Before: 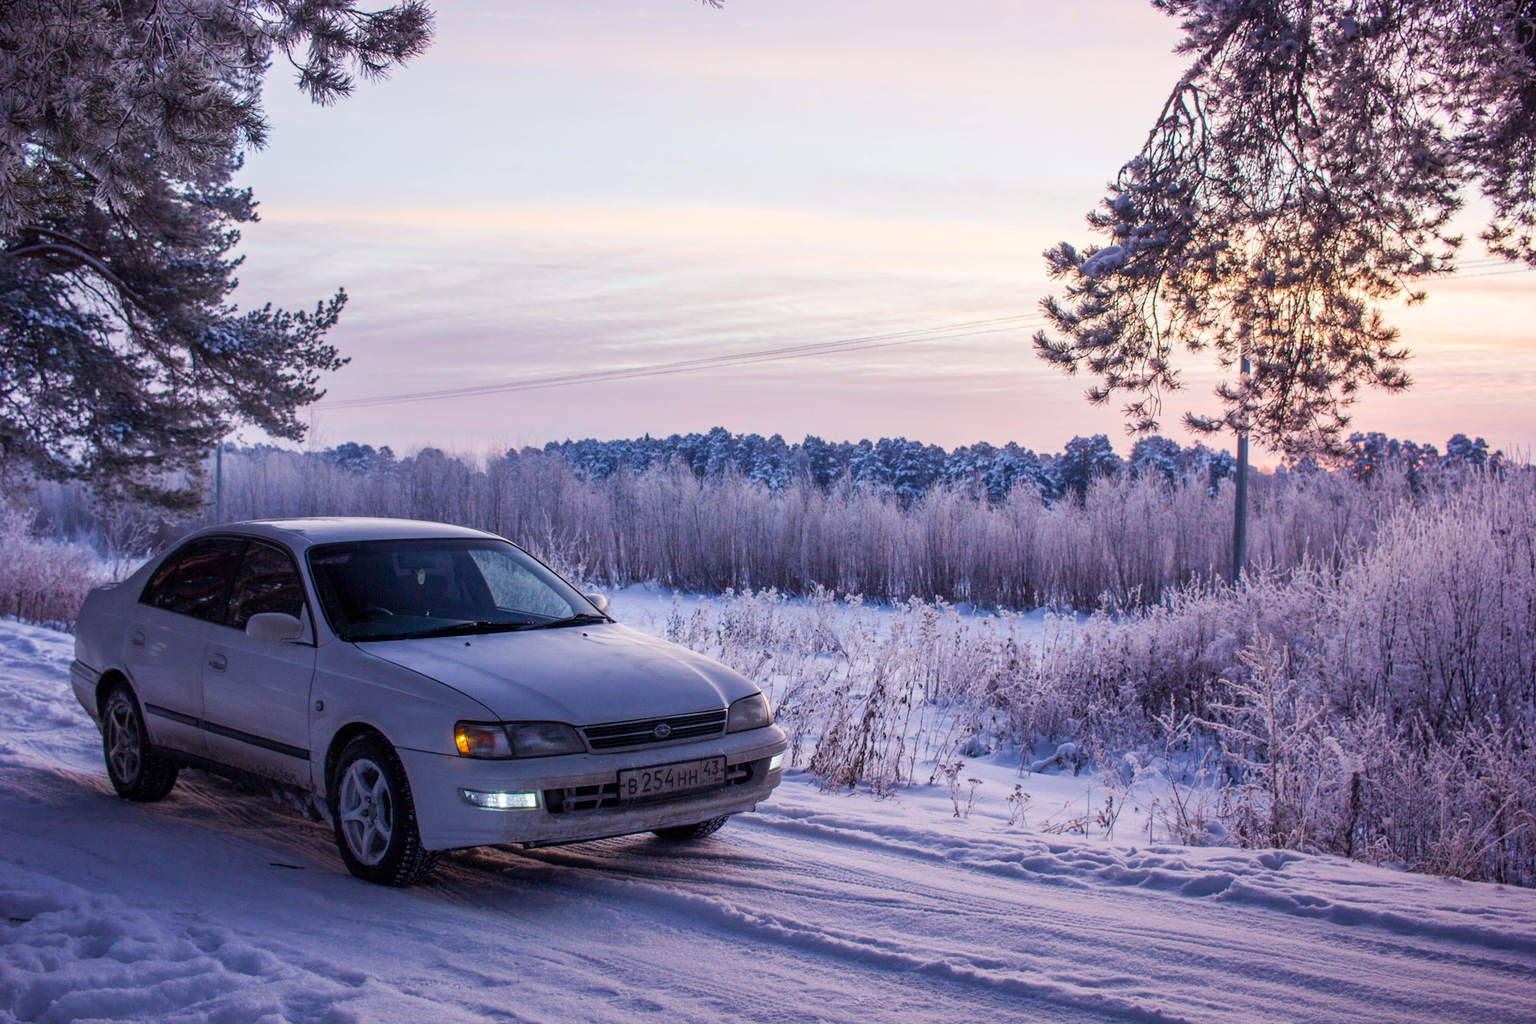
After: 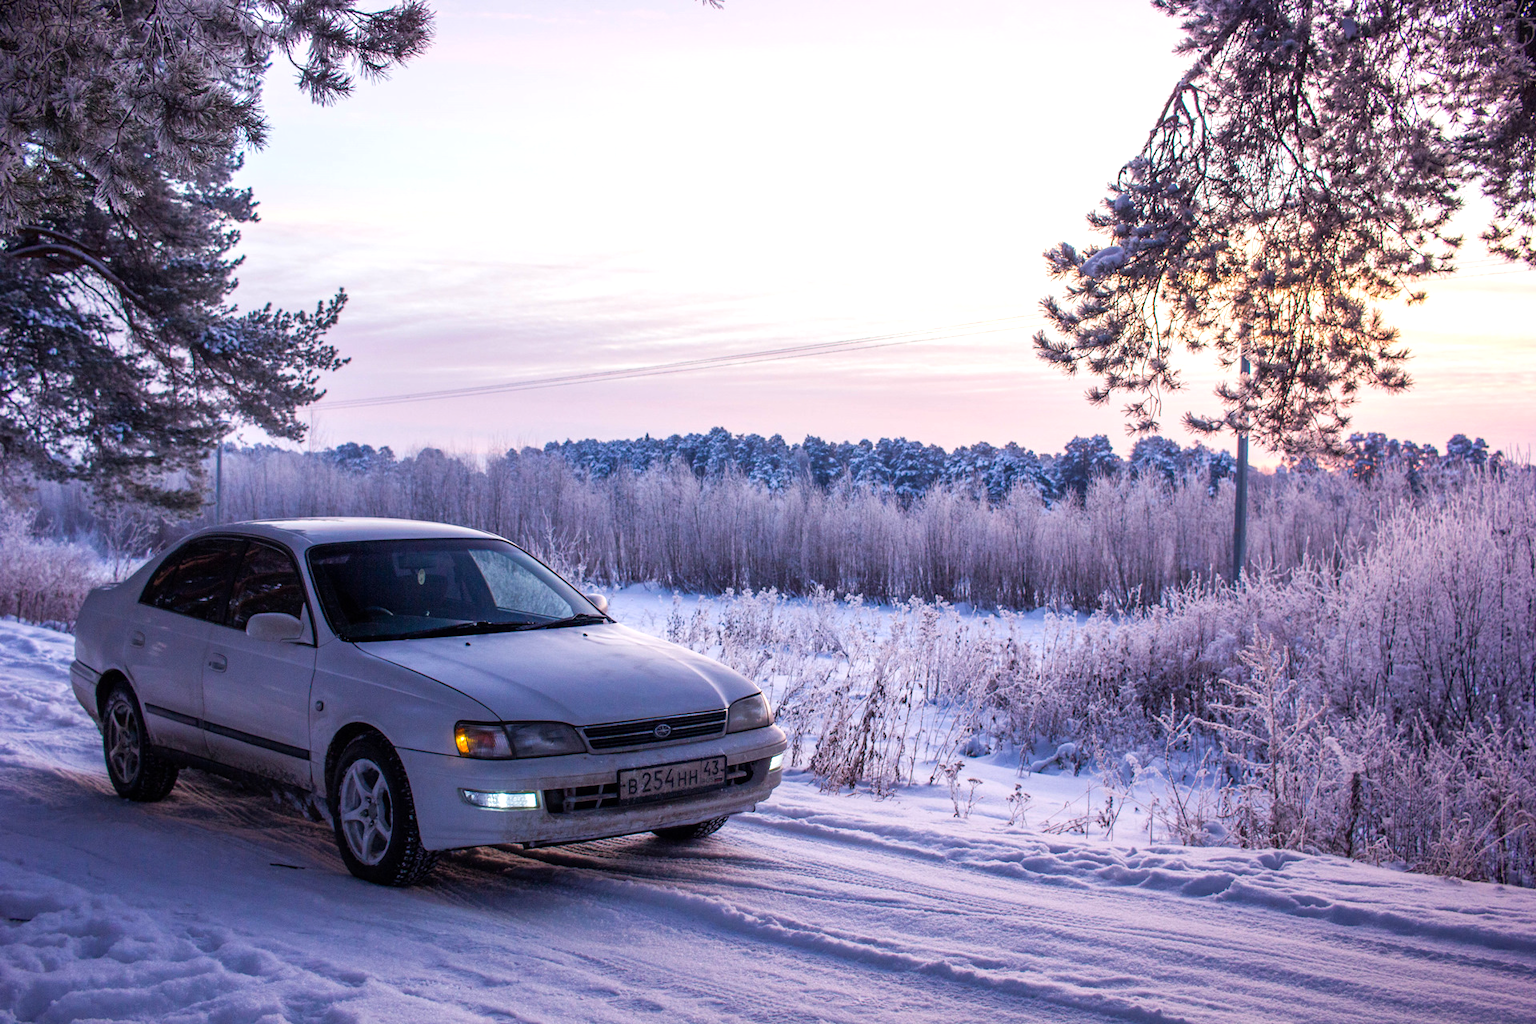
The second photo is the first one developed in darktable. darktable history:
tone equalizer: -8 EV -0.436 EV, -7 EV -0.366 EV, -6 EV -0.357 EV, -5 EV -0.216 EV, -3 EV 0.211 EV, -2 EV 0.304 EV, -1 EV 0.369 EV, +0 EV 0.423 EV
